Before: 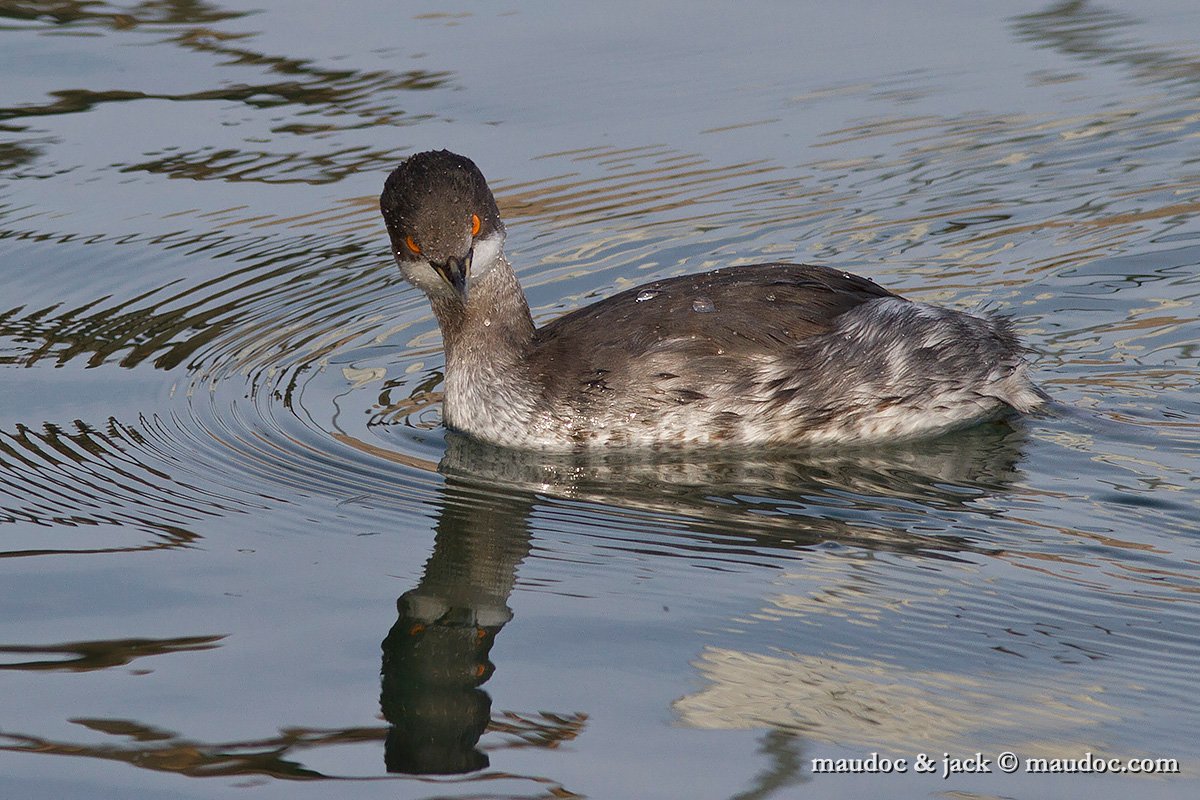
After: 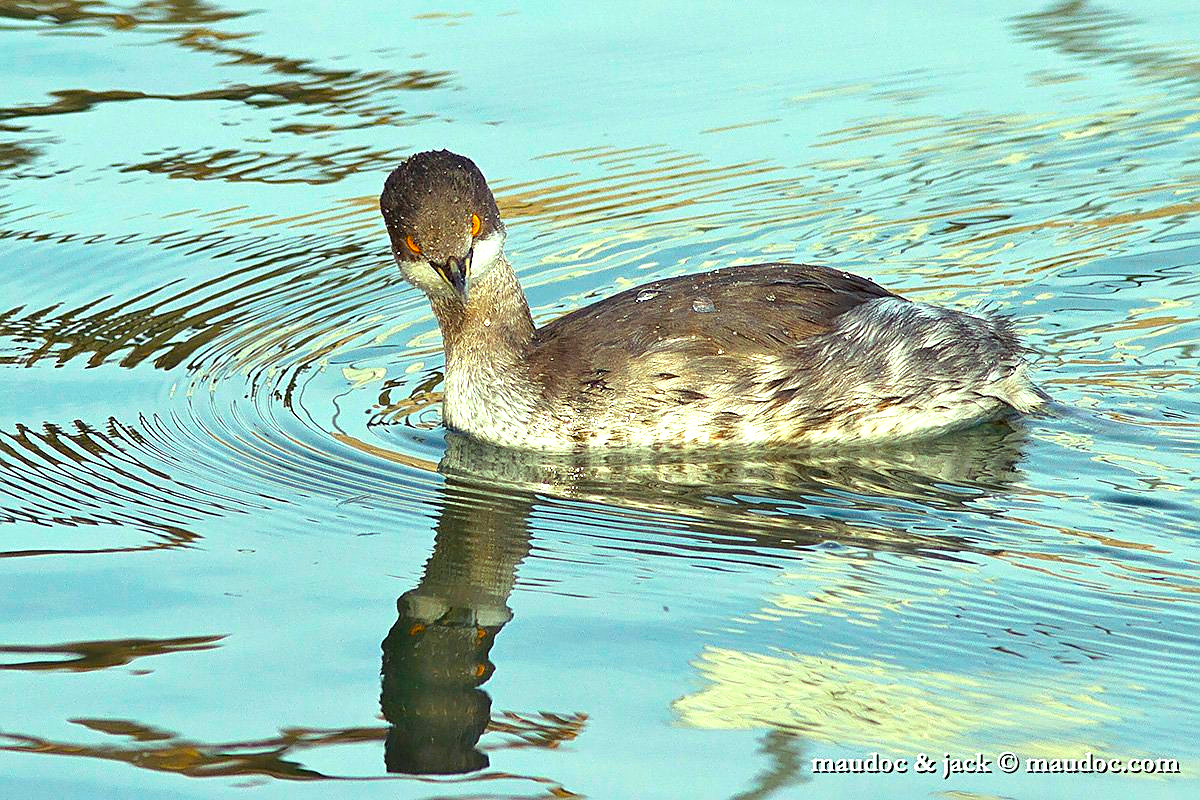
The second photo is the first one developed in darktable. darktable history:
sharpen: on, module defaults
exposure: exposure 1.201 EV, compensate highlight preservation false
color balance rgb: highlights gain › luminance 15.369%, highlights gain › chroma 6.976%, highlights gain › hue 126.53°, linear chroma grading › global chroma 15.506%, perceptual saturation grading › global saturation 30.906%
